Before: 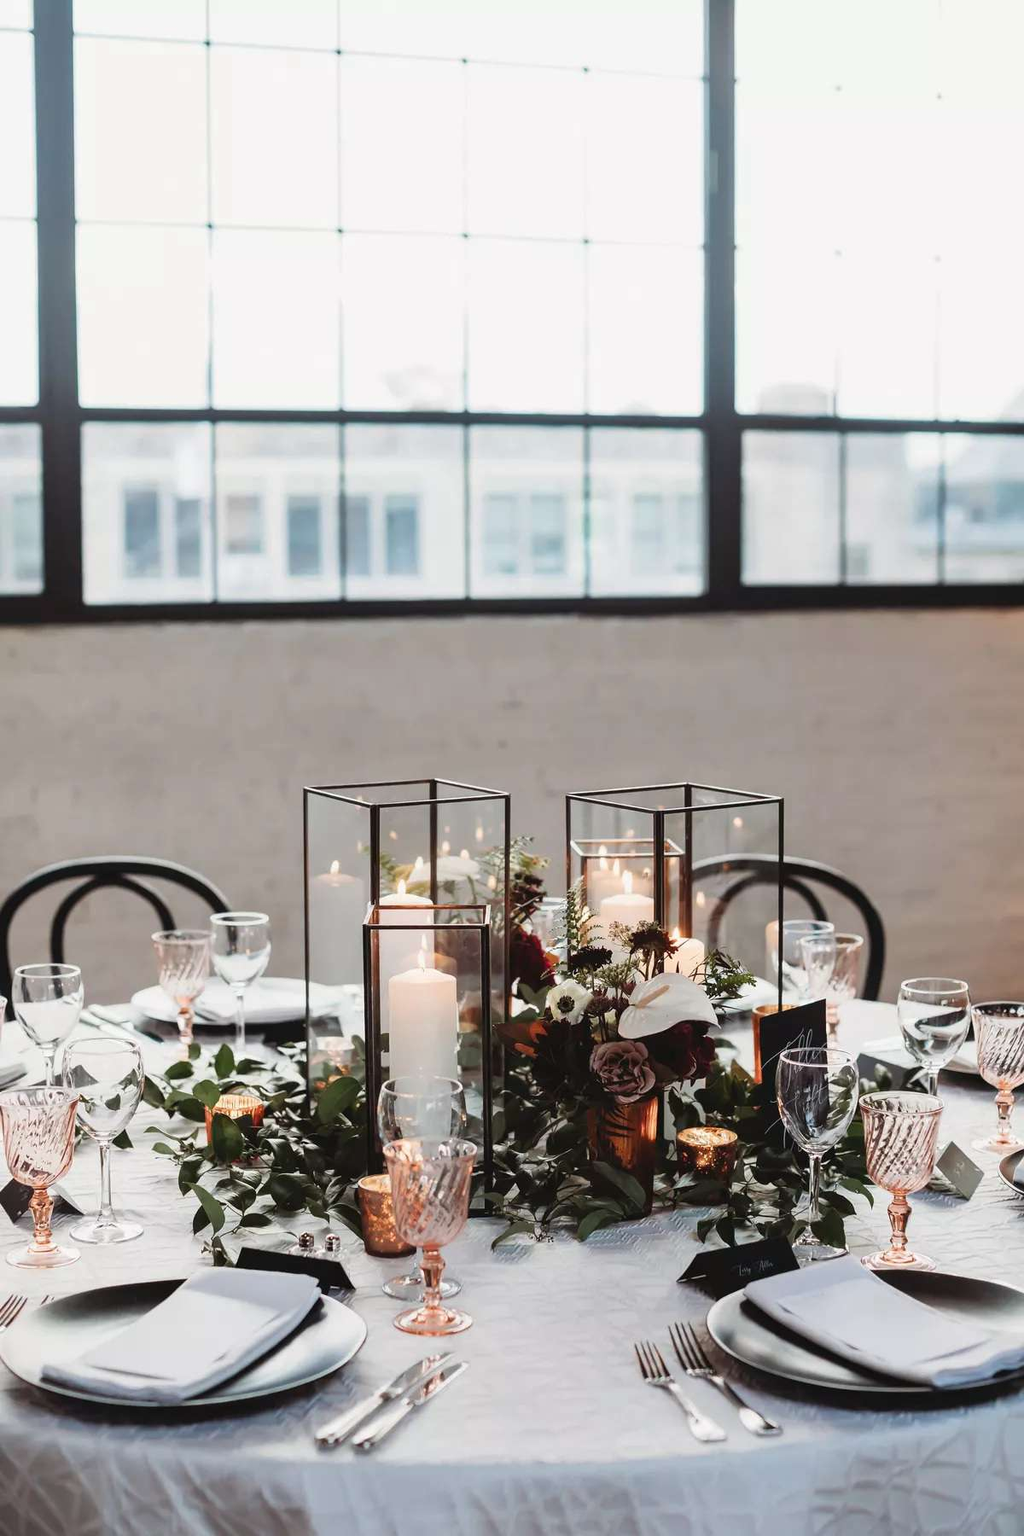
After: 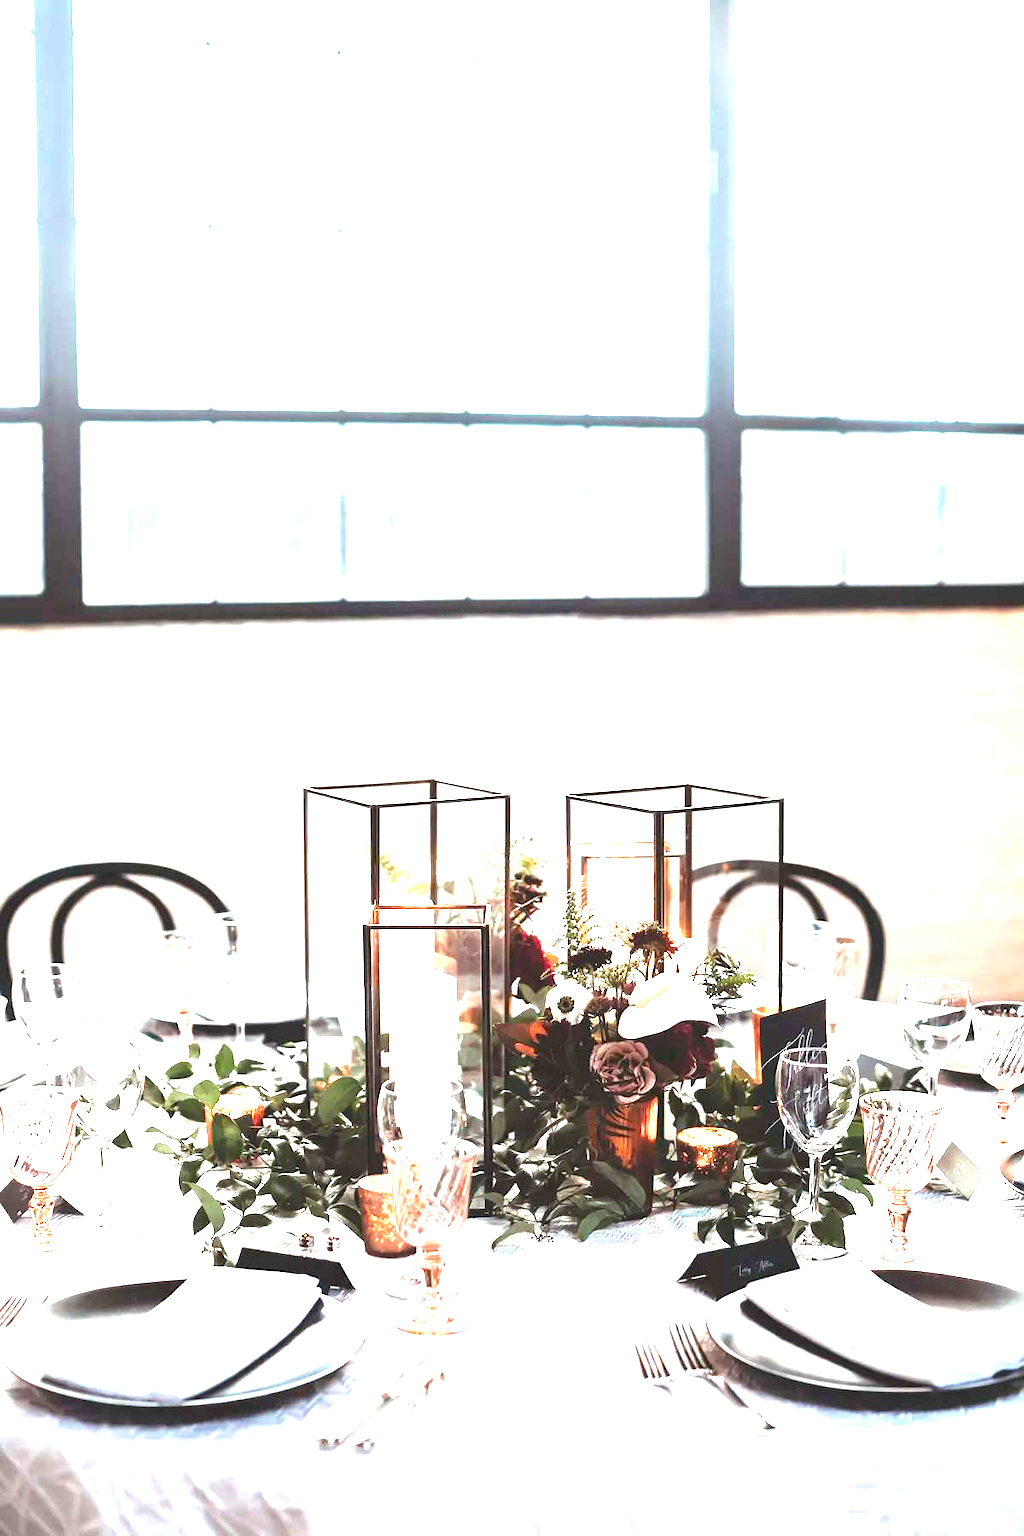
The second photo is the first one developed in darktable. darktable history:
exposure: black level correction 0, exposure 2.137 EV, compensate highlight preservation false
